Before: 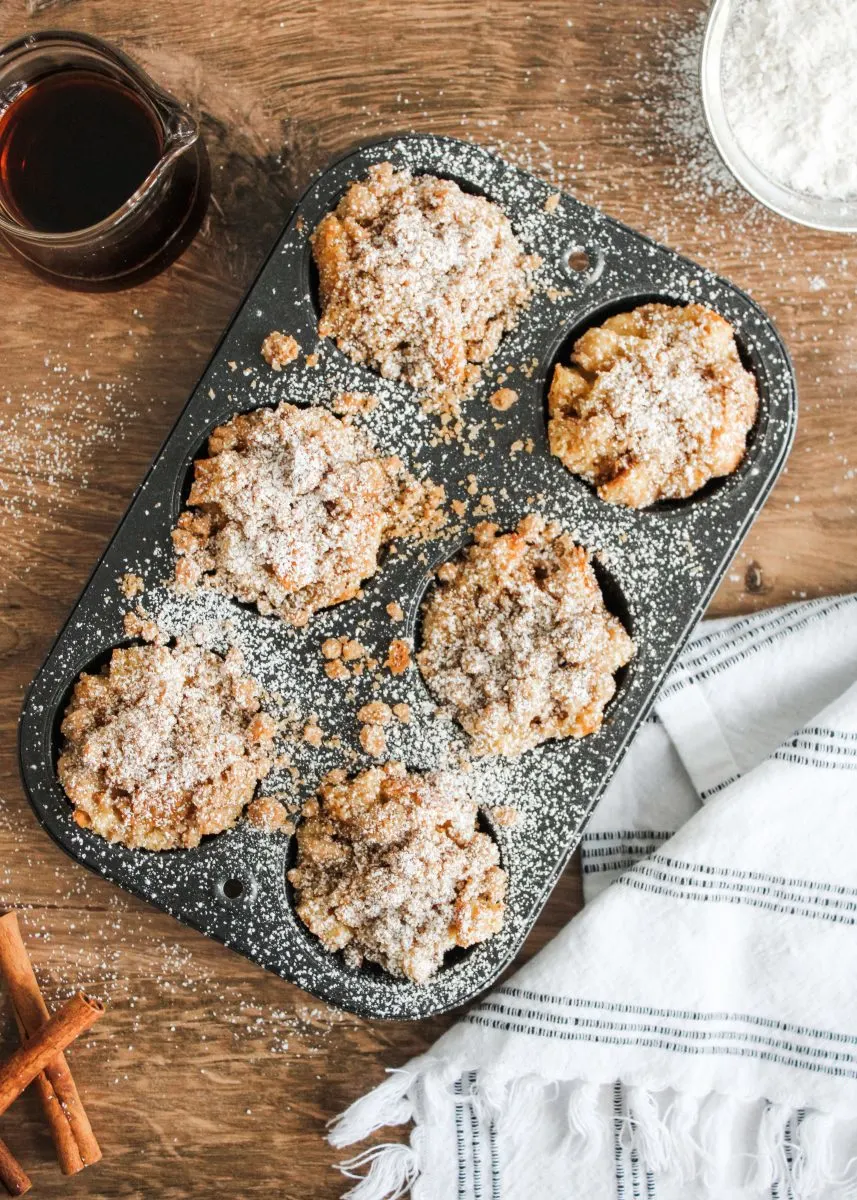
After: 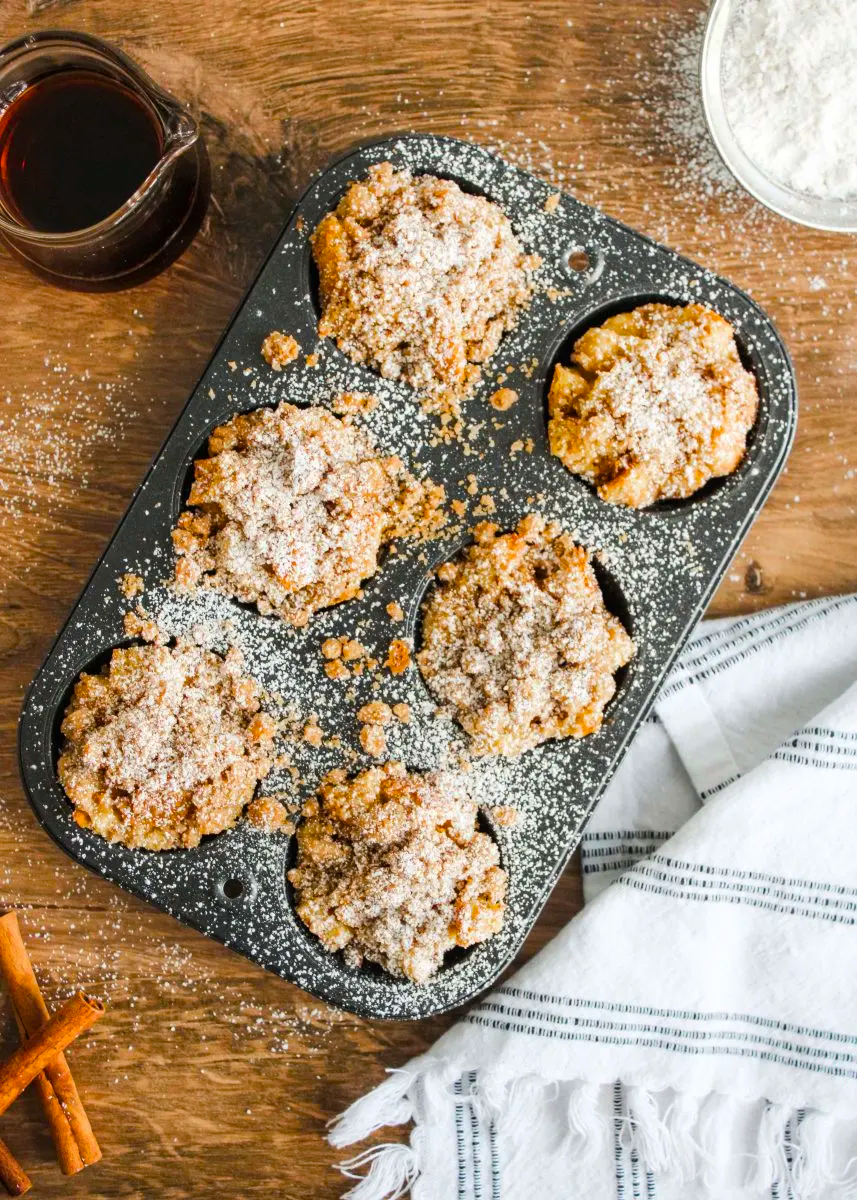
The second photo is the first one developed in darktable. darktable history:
color balance rgb: perceptual saturation grading › global saturation 30%, global vibrance 20%
